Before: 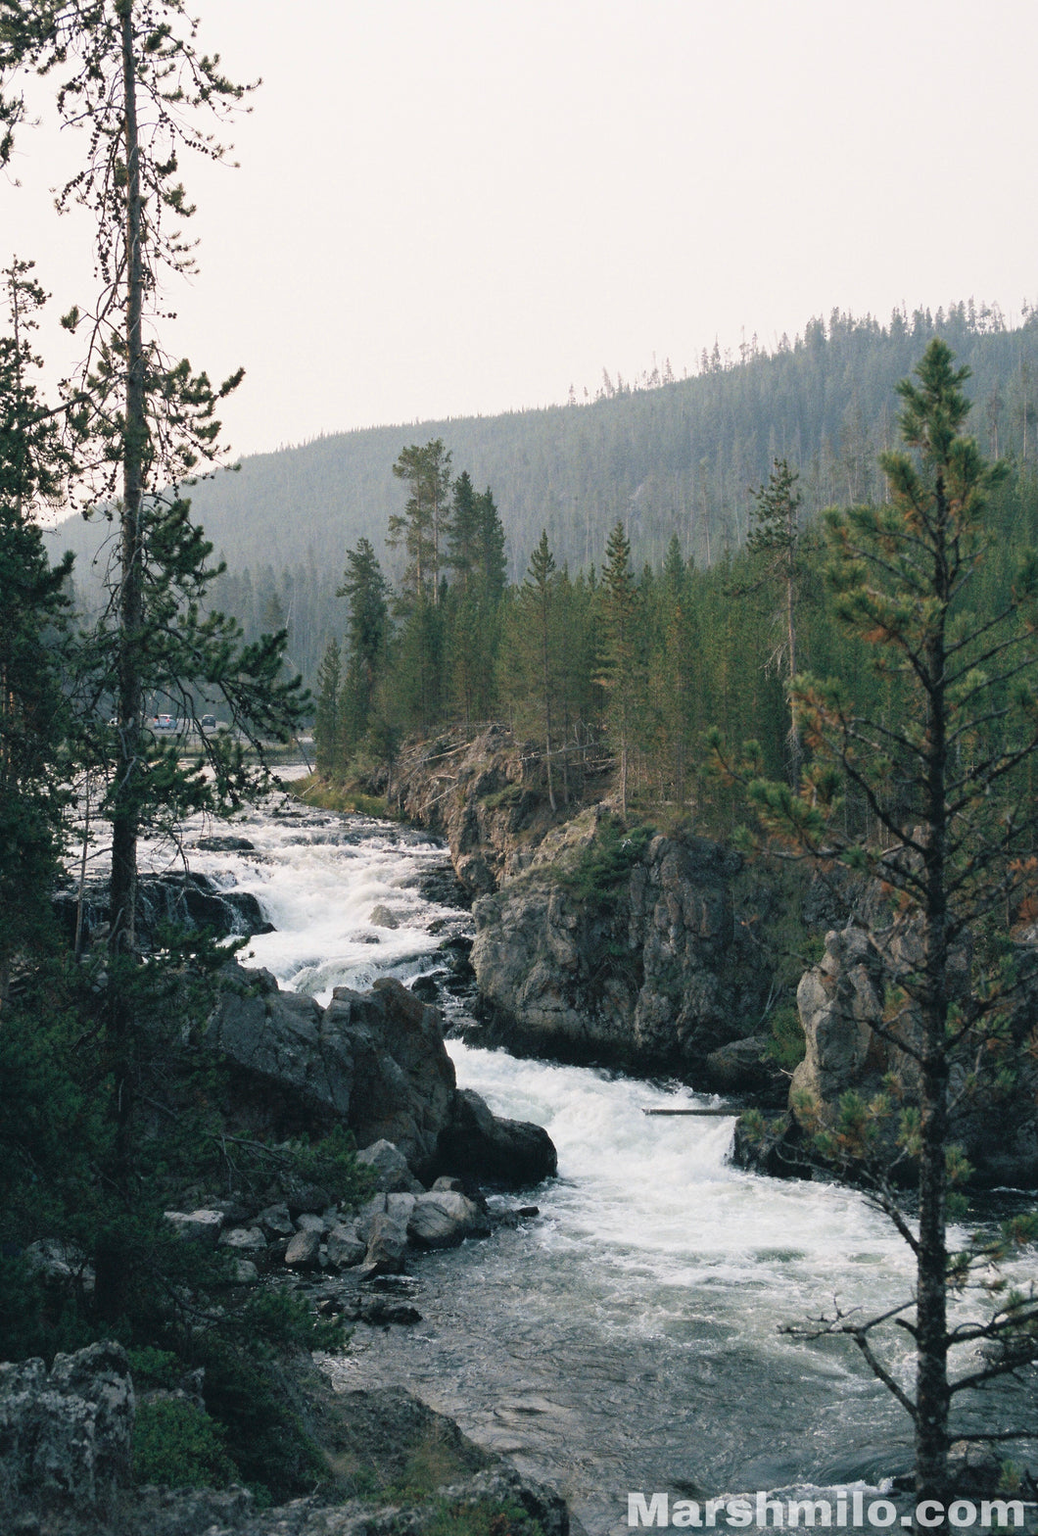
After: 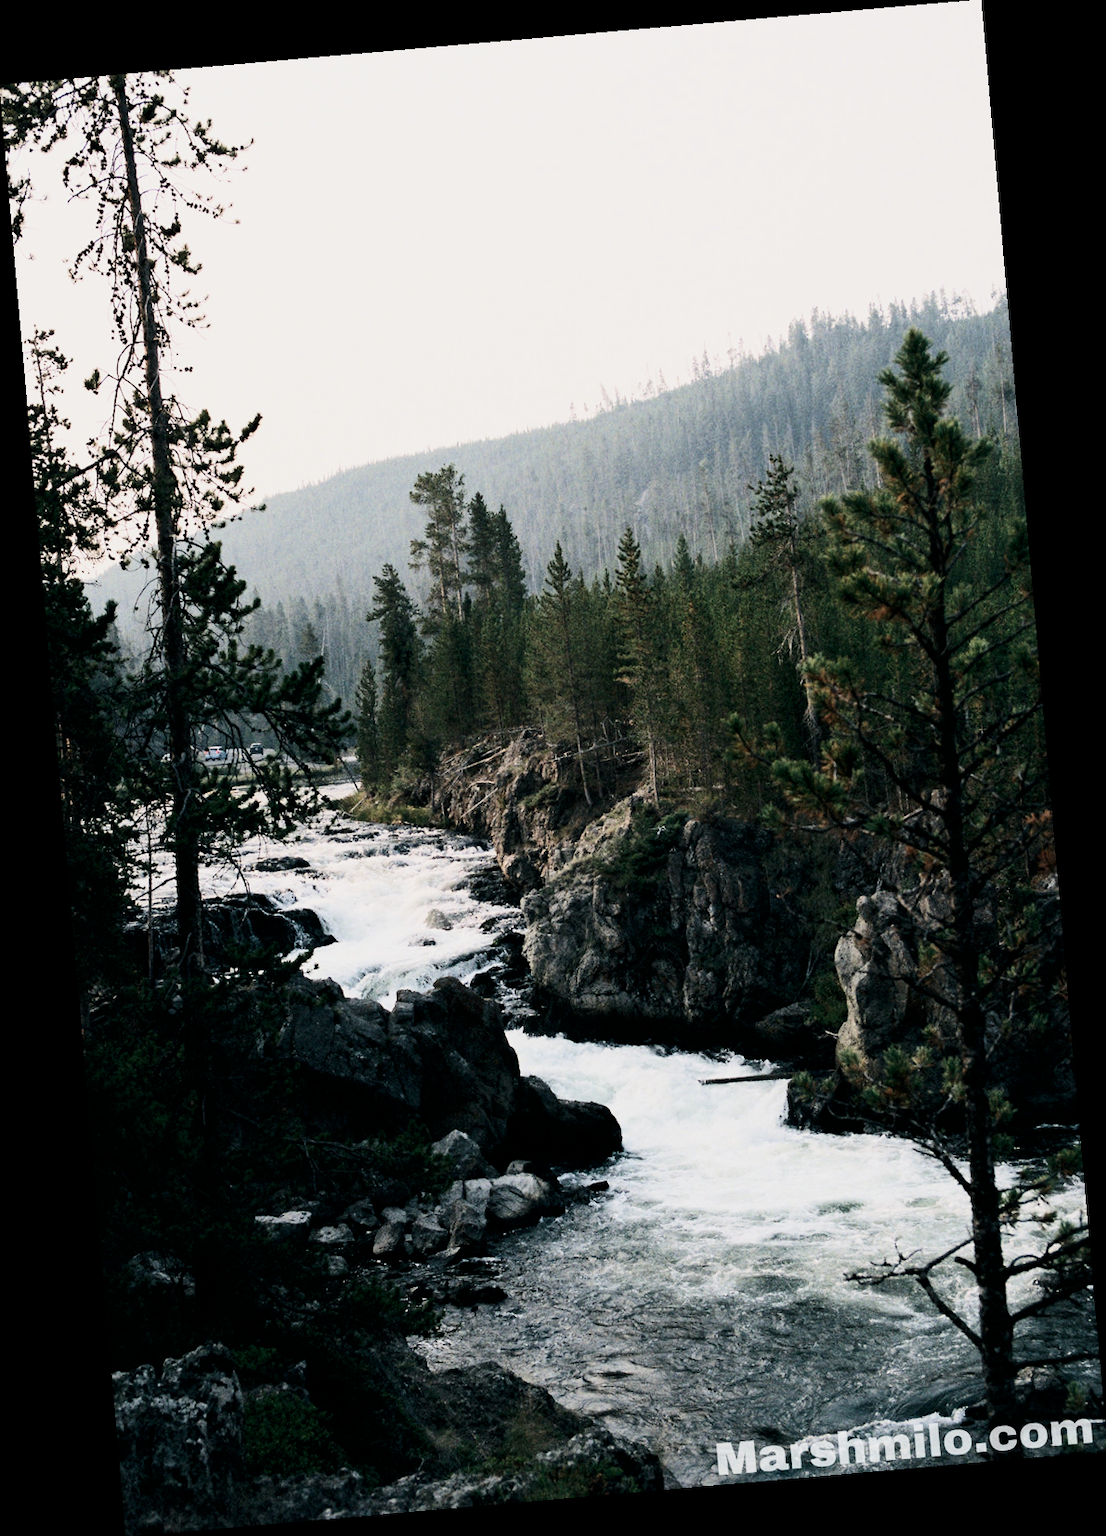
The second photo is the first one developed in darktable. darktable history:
rotate and perspective: rotation -4.98°, automatic cropping off
filmic rgb: black relative exposure -5 EV, hardness 2.88, contrast 1.3
contrast brightness saturation: contrast 0.28
